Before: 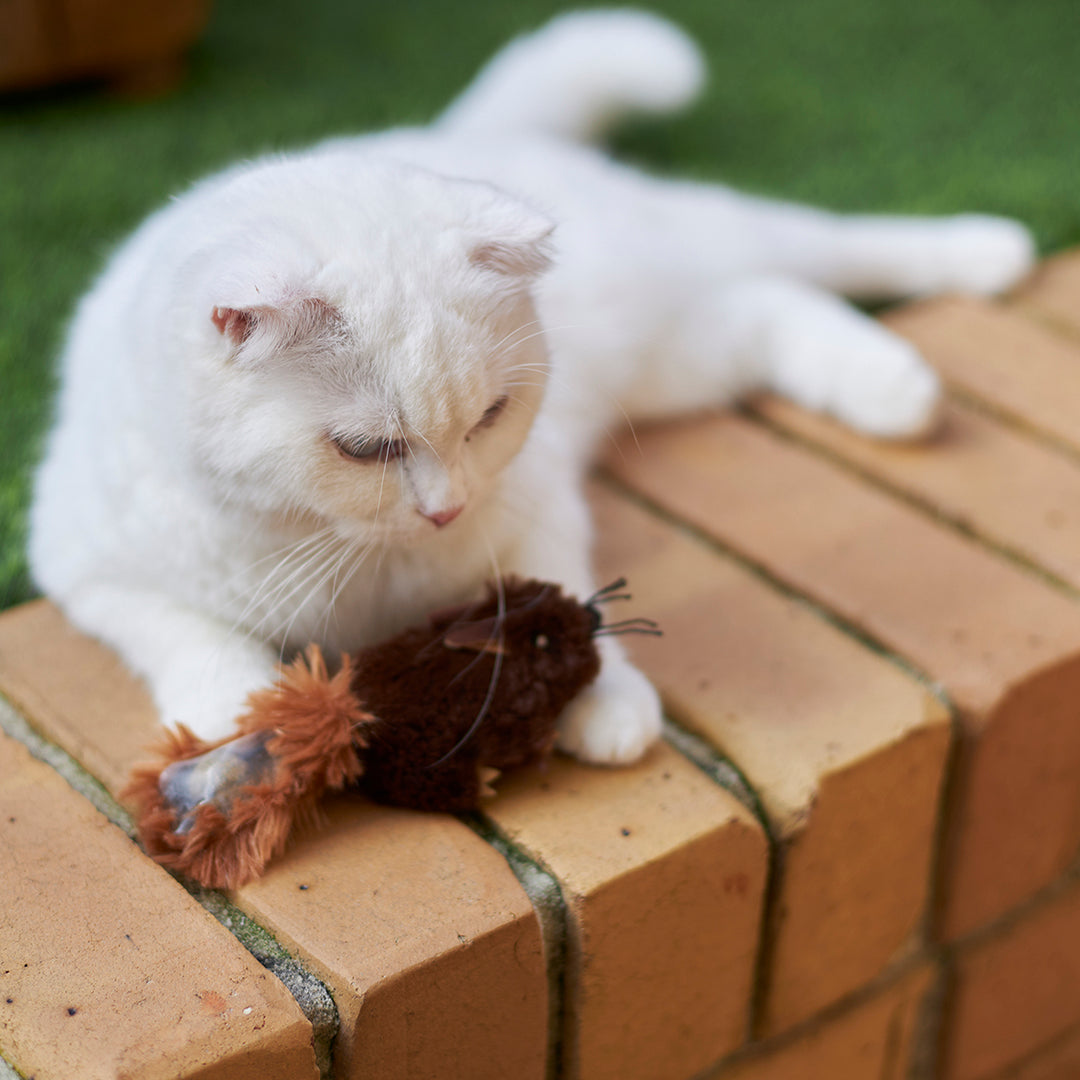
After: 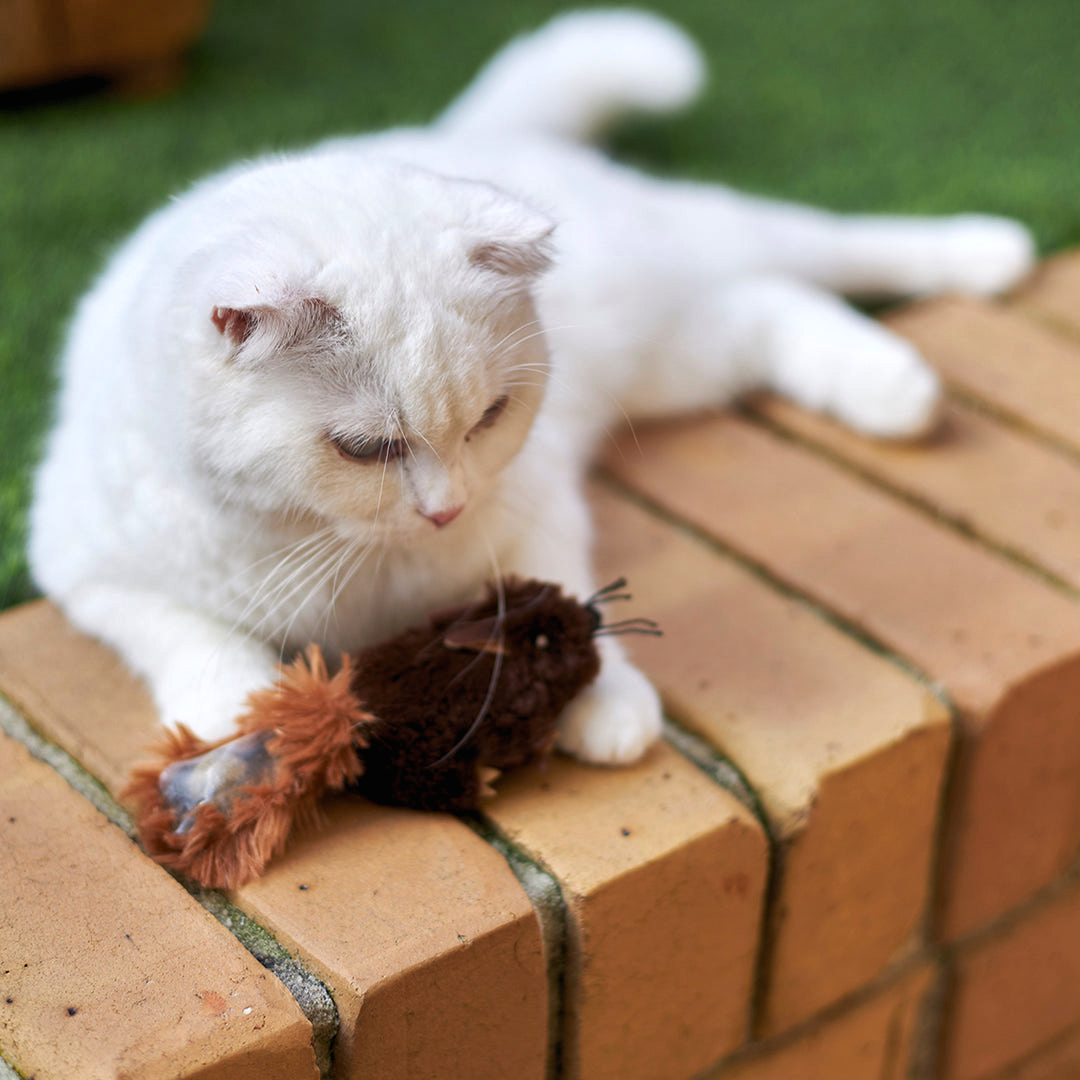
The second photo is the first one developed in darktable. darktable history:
shadows and highlights: highlights color adjustment 39.62%, soften with gaussian
local contrast: mode bilateral grid, contrast 100, coarseness 100, detail 91%, midtone range 0.2
levels: levels [0.026, 0.507, 0.987]
exposure: exposure 0.228 EV, compensate highlight preservation false
